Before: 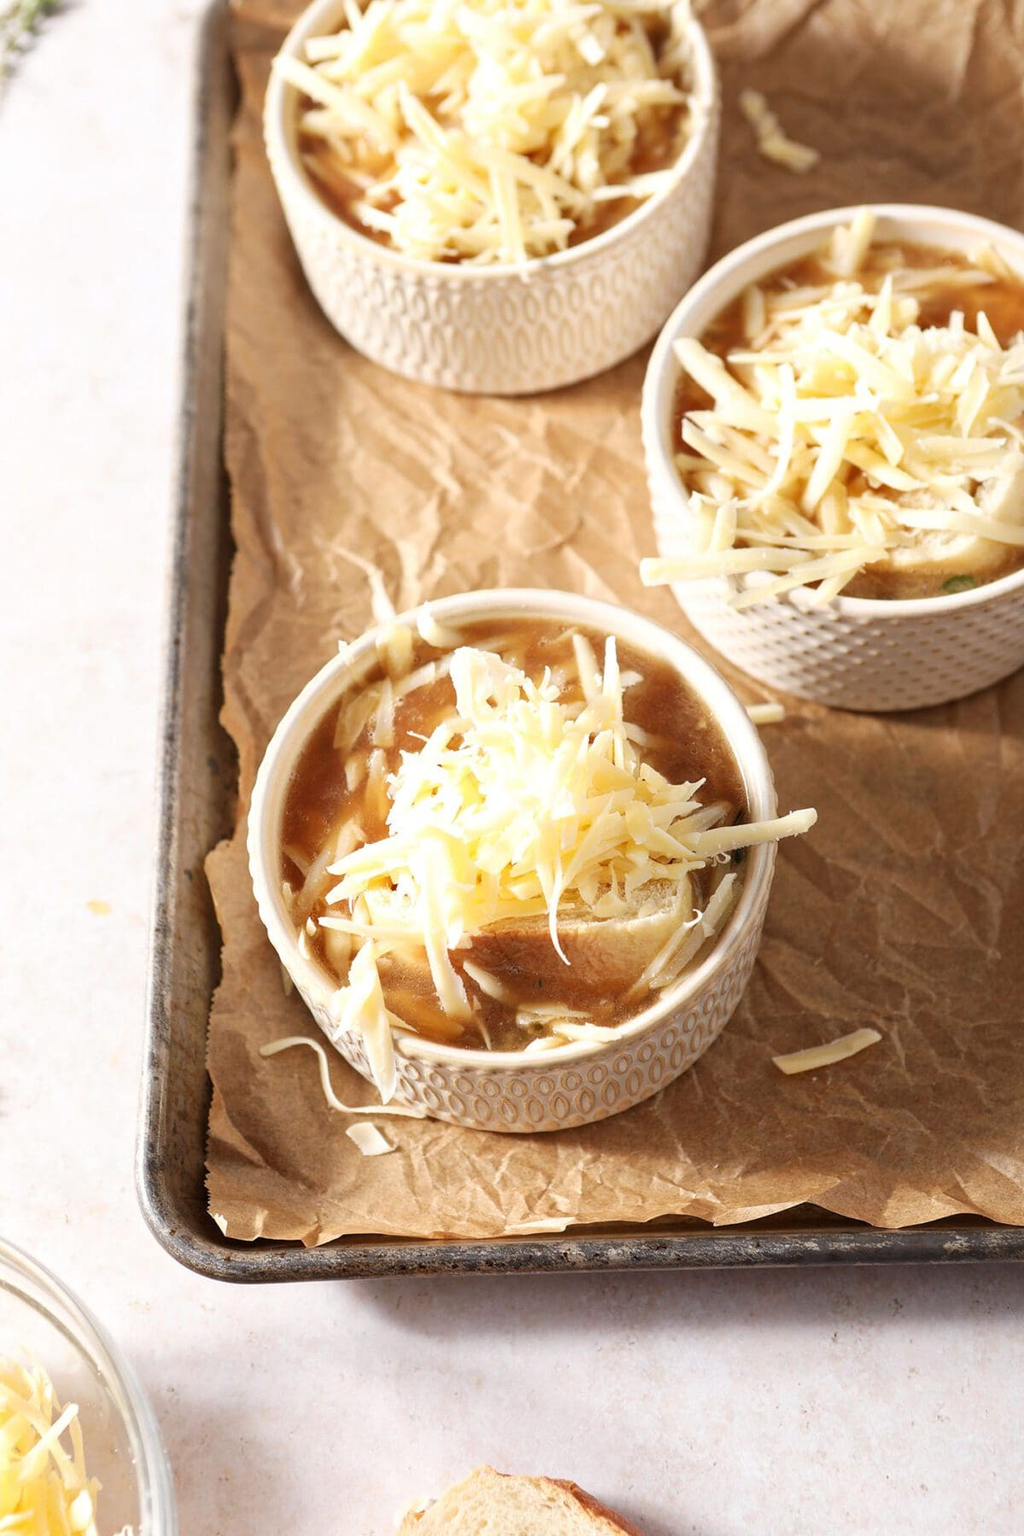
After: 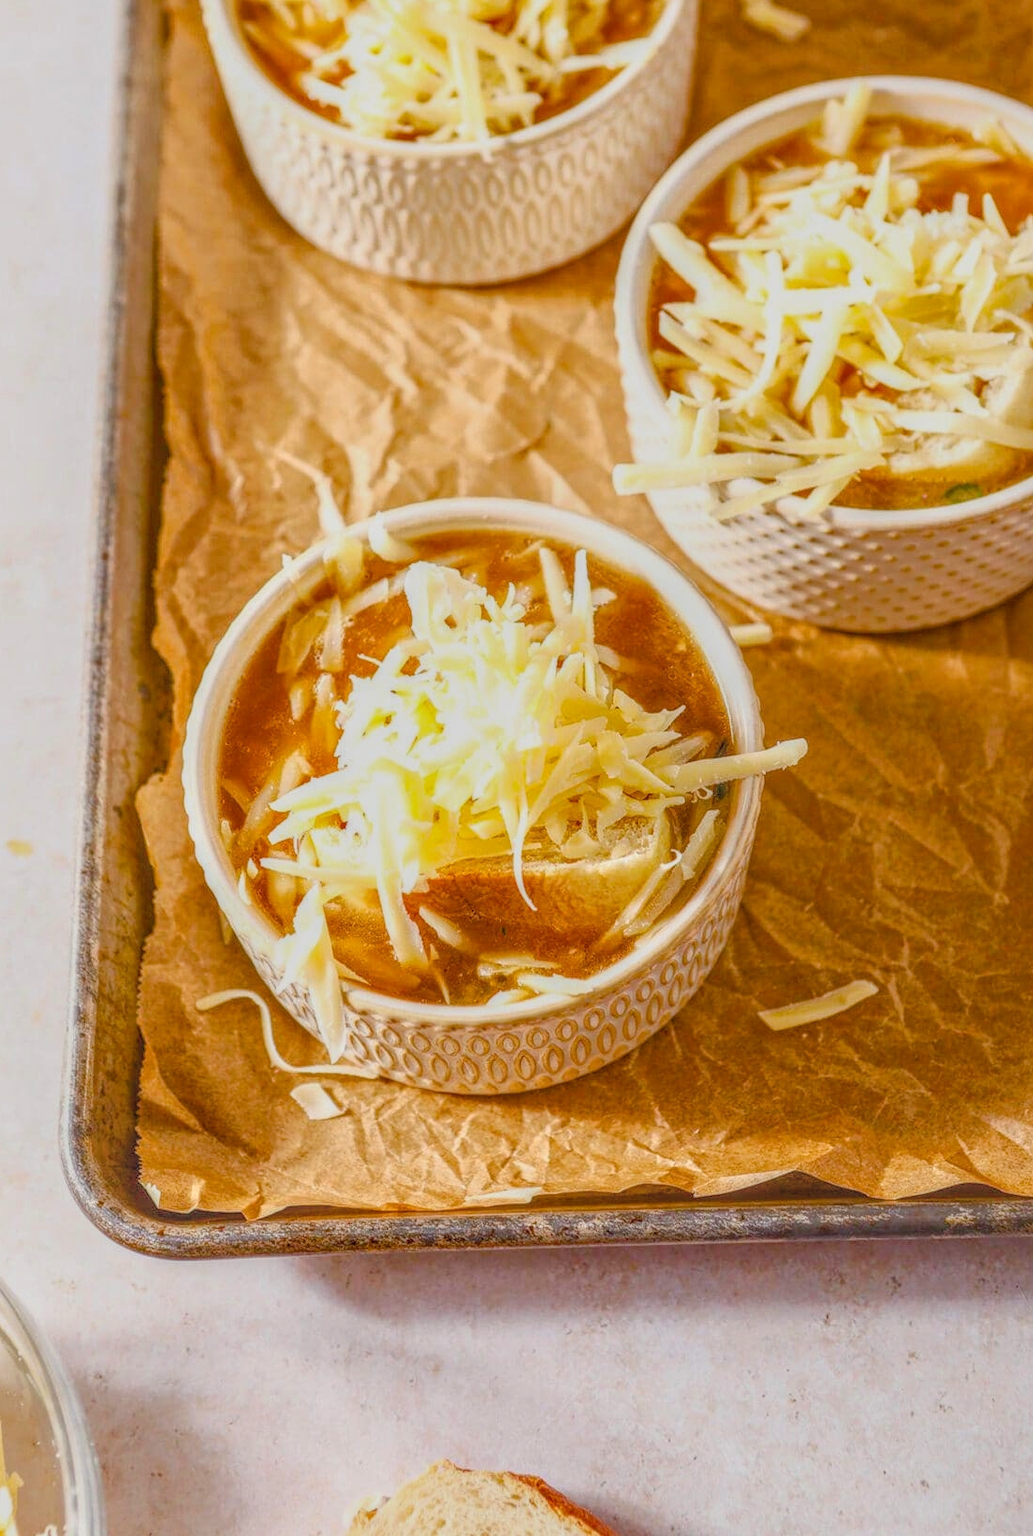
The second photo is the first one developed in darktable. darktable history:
local contrast: highlights 20%, shadows 23%, detail 200%, midtone range 0.2
exposure: exposure 0.127 EV, compensate highlight preservation false
shadows and highlights: shadows 52.33, highlights -28.26, soften with gaussian
color balance rgb: power › hue 71.7°, highlights gain › luminance 10.094%, linear chroma grading › global chroma 24.657%, perceptual saturation grading › global saturation 19.638%, perceptual saturation grading › highlights -24.806%, perceptual saturation grading › shadows 50.014%, global vibrance 24.216%, contrast -24.832%
crop and rotate: left 7.927%, top 8.817%
